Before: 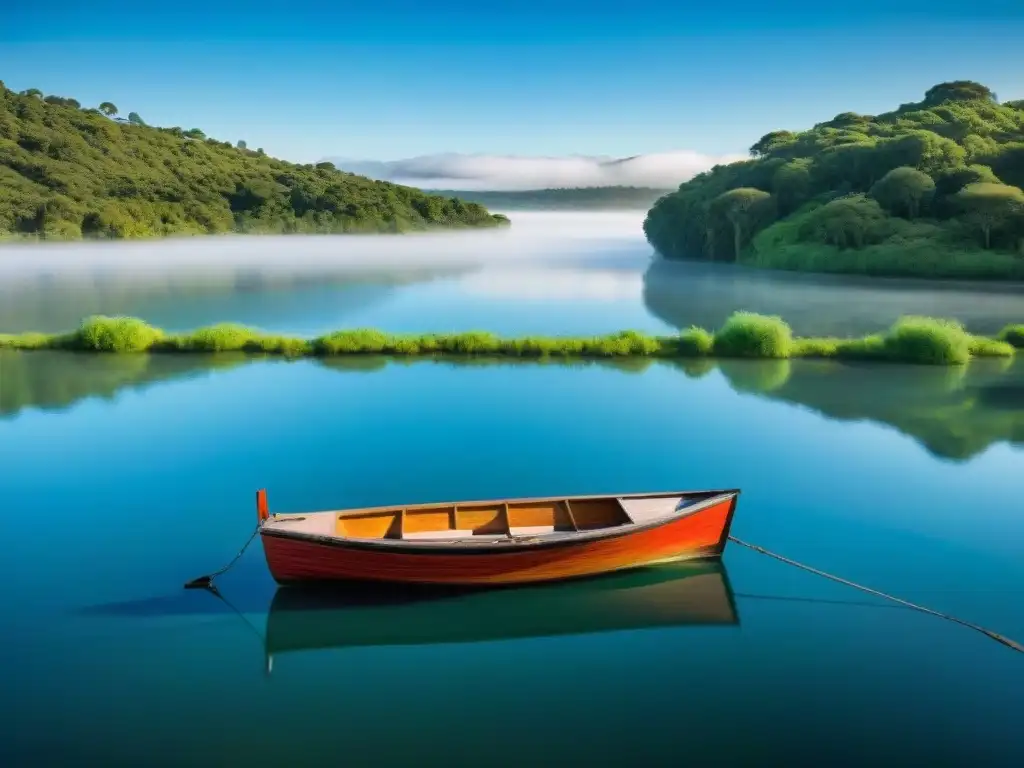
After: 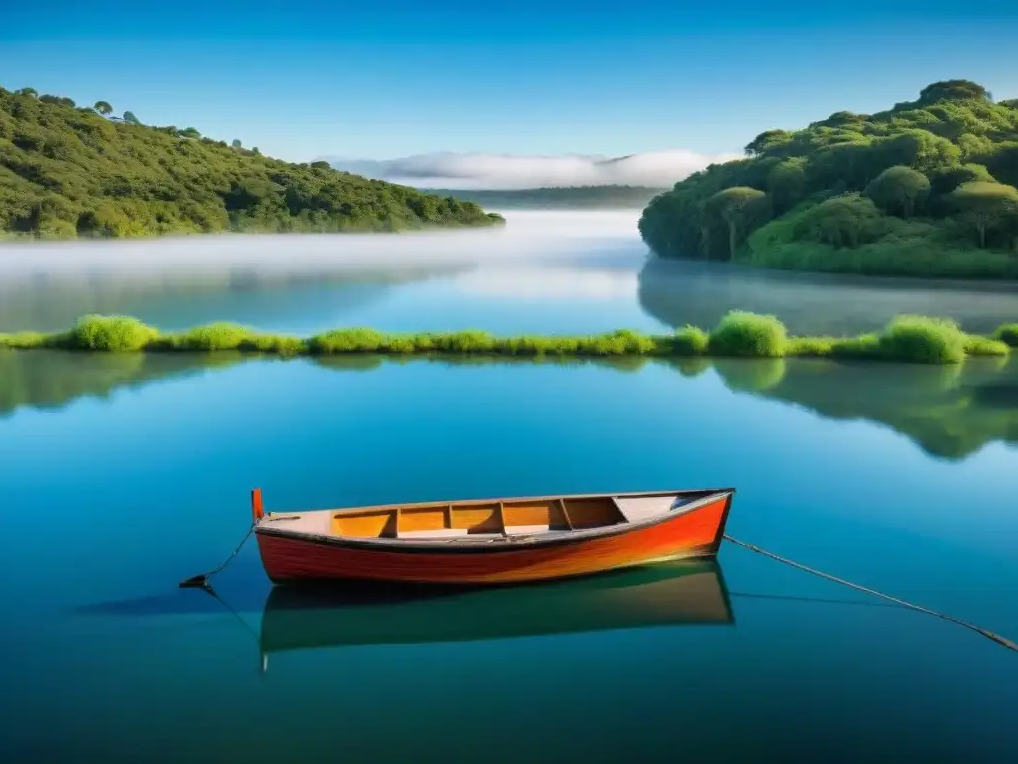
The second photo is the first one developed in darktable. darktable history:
crop and rotate: left 0.529%, top 0.15%, bottom 0.329%
